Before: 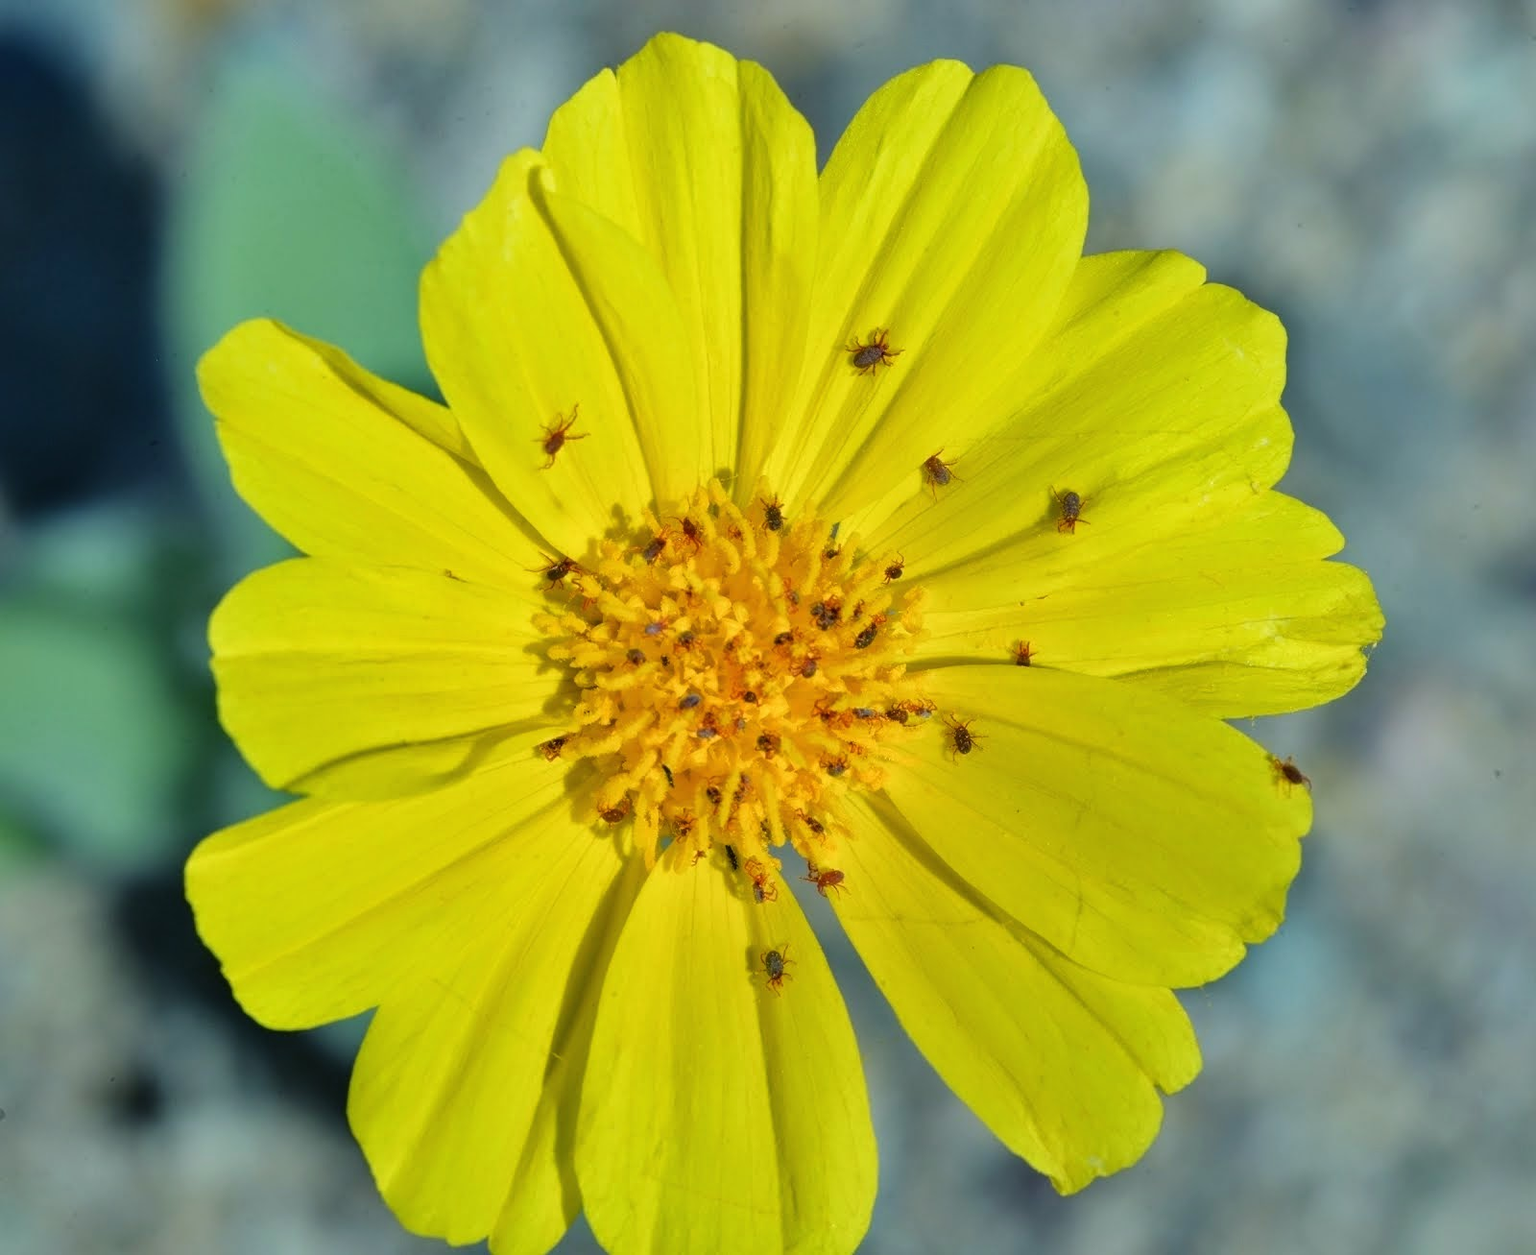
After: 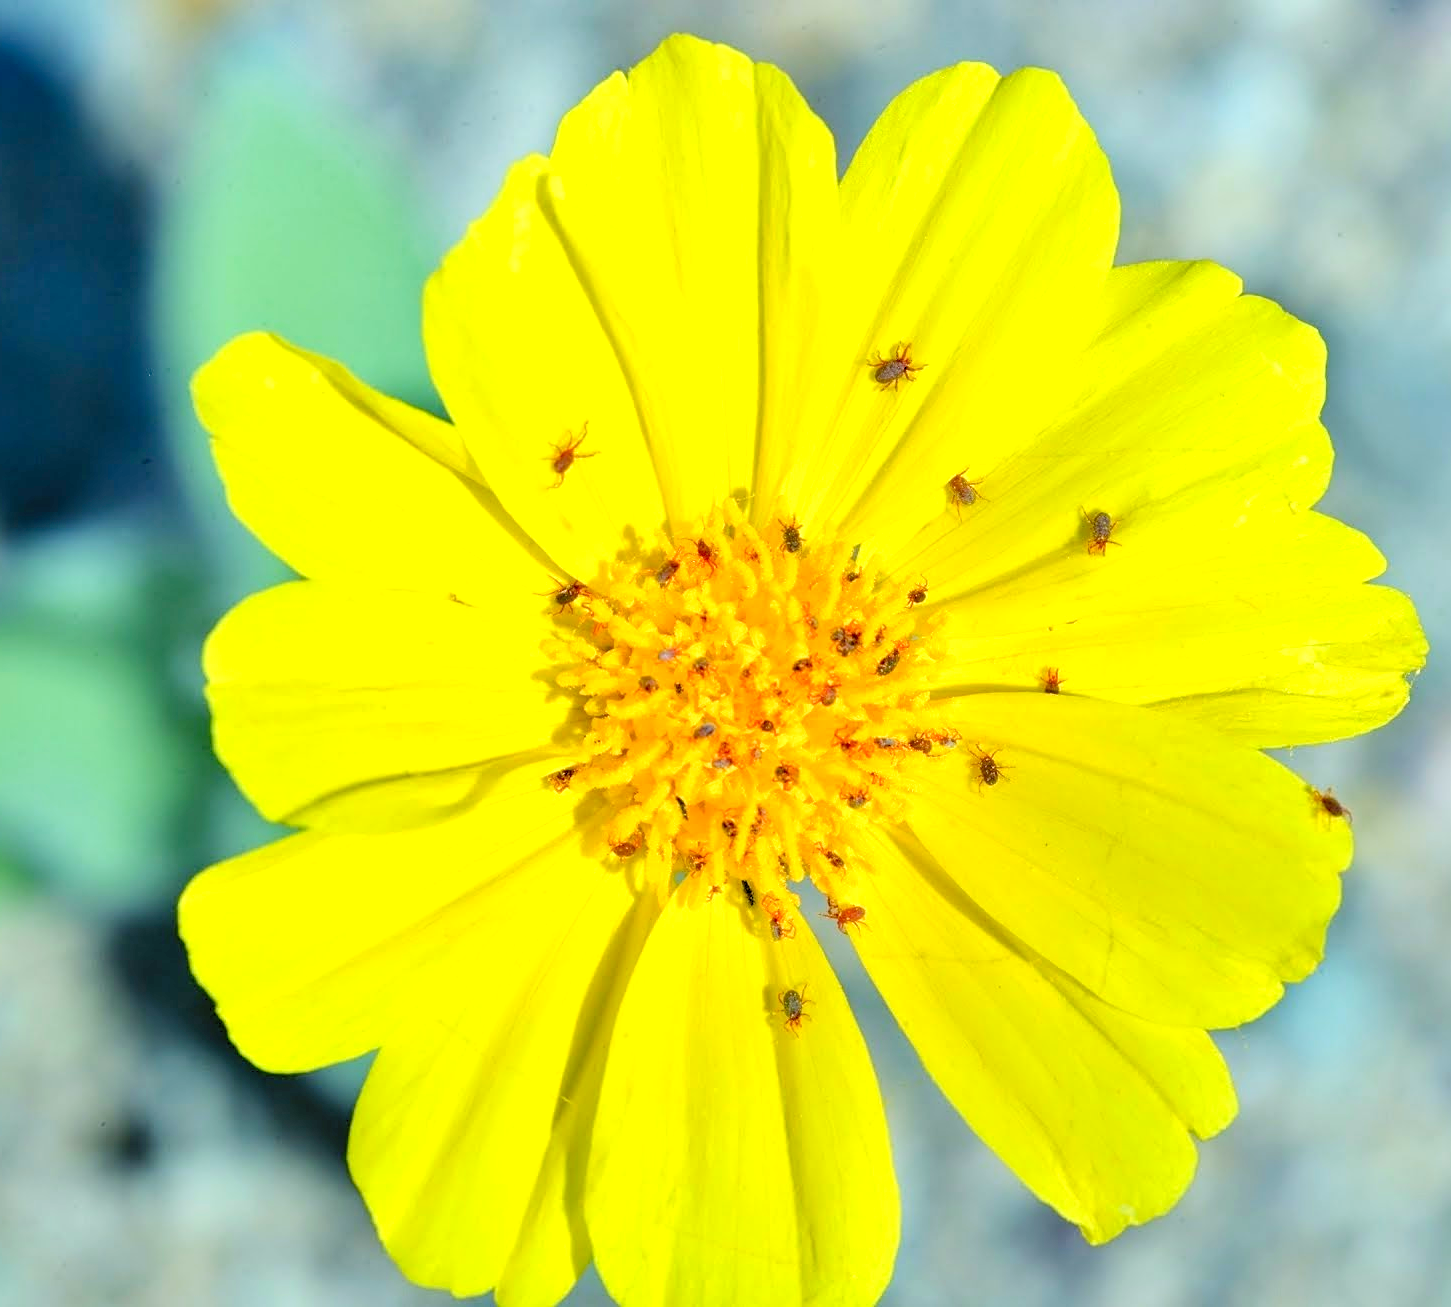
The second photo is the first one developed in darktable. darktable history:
crop and rotate: left 0.956%, right 8.338%
levels: levels [0.036, 0.364, 0.827]
sharpen: amount 0.214
